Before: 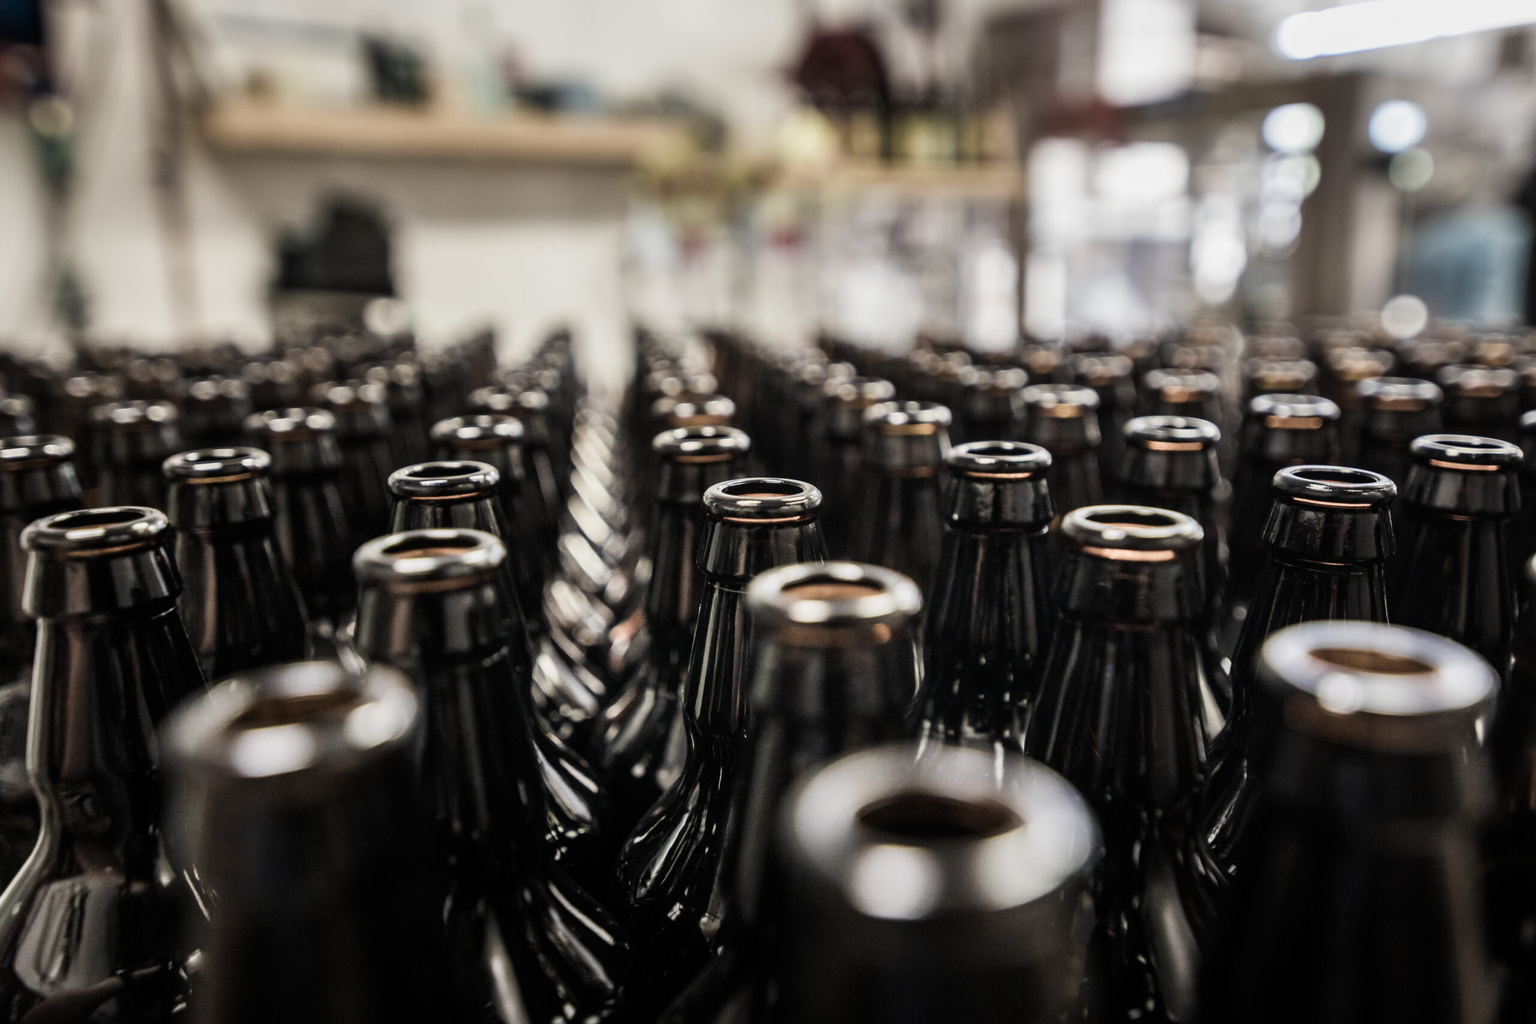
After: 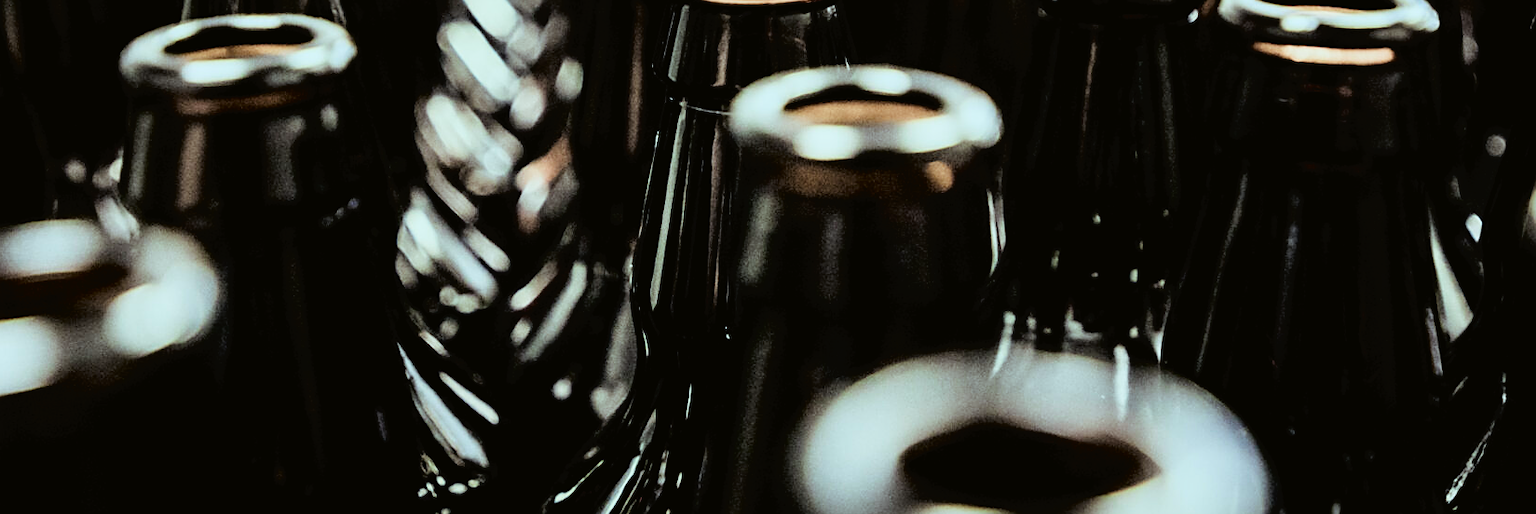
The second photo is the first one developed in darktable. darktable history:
filmic rgb: black relative exposure -5 EV, white relative exposure 3.99 EV, hardness 2.9, contrast 1.299, highlights saturation mix -29.09%
exposure: black level correction 0, compensate highlight preservation false
crop: left 18.031%, top 50.788%, right 17.542%, bottom 16.848%
sharpen: on, module defaults
tone curve: curves: ch0 [(0, 0) (0.003, 0.022) (0.011, 0.025) (0.025, 0.025) (0.044, 0.029) (0.069, 0.042) (0.1, 0.068) (0.136, 0.118) (0.177, 0.176) (0.224, 0.233) (0.277, 0.299) (0.335, 0.371) (0.399, 0.448) (0.468, 0.526) (0.543, 0.605) (0.623, 0.684) (0.709, 0.775) (0.801, 0.869) (0.898, 0.957) (1, 1)], color space Lab, independent channels, preserve colors none
color balance rgb: highlights gain › chroma 4.089%, highlights gain › hue 198.95°, perceptual saturation grading › global saturation 29.367%, global vibrance 20%
color correction: highlights a* 2.98, highlights b* -1.63, shadows a* -0.09, shadows b* 1.94, saturation 0.975
